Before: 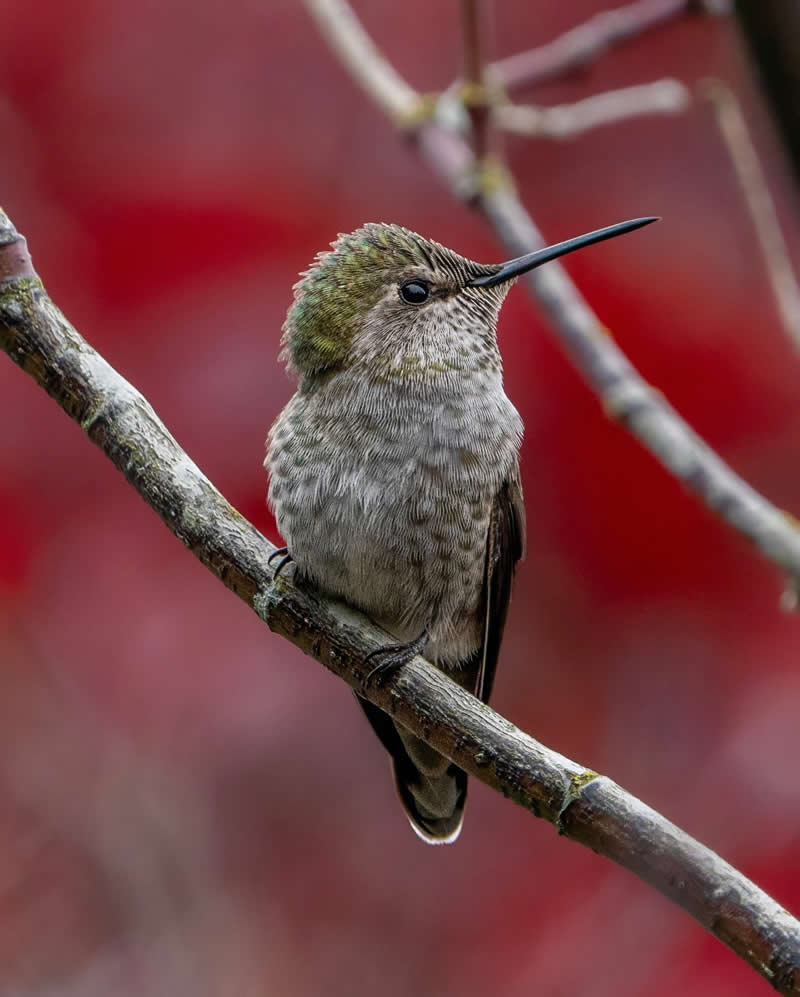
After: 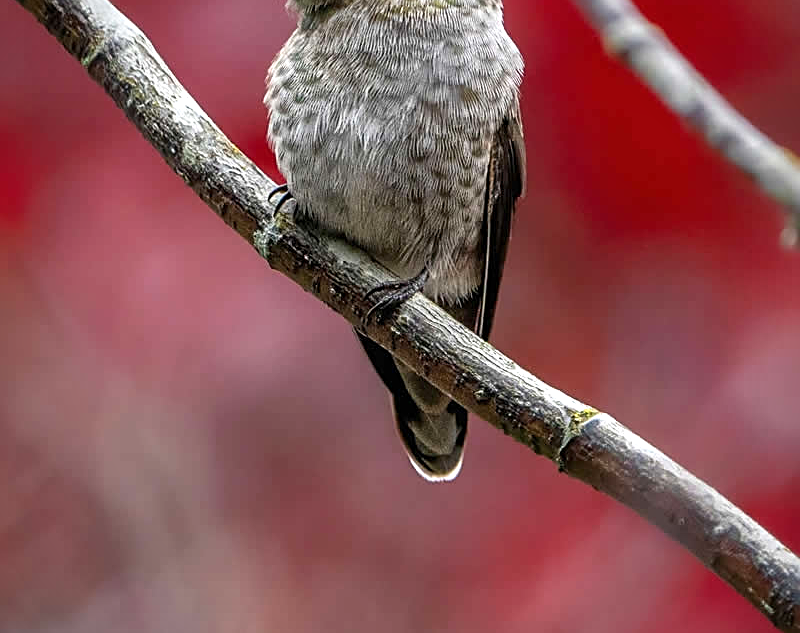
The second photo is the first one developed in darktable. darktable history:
crop and rotate: top 36.435%
vignetting: saturation 0, unbound false
sharpen: on, module defaults
base curve: curves: ch0 [(0, 0) (0.283, 0.295) (1, 1)], preserve colors none
exposure: exposure 0.64 EV, compensate highlight preservation false
shadows and highlights: shadows 25, highlights -48, soften with gaussian
color balance: contrast fulcrum 17.78%
